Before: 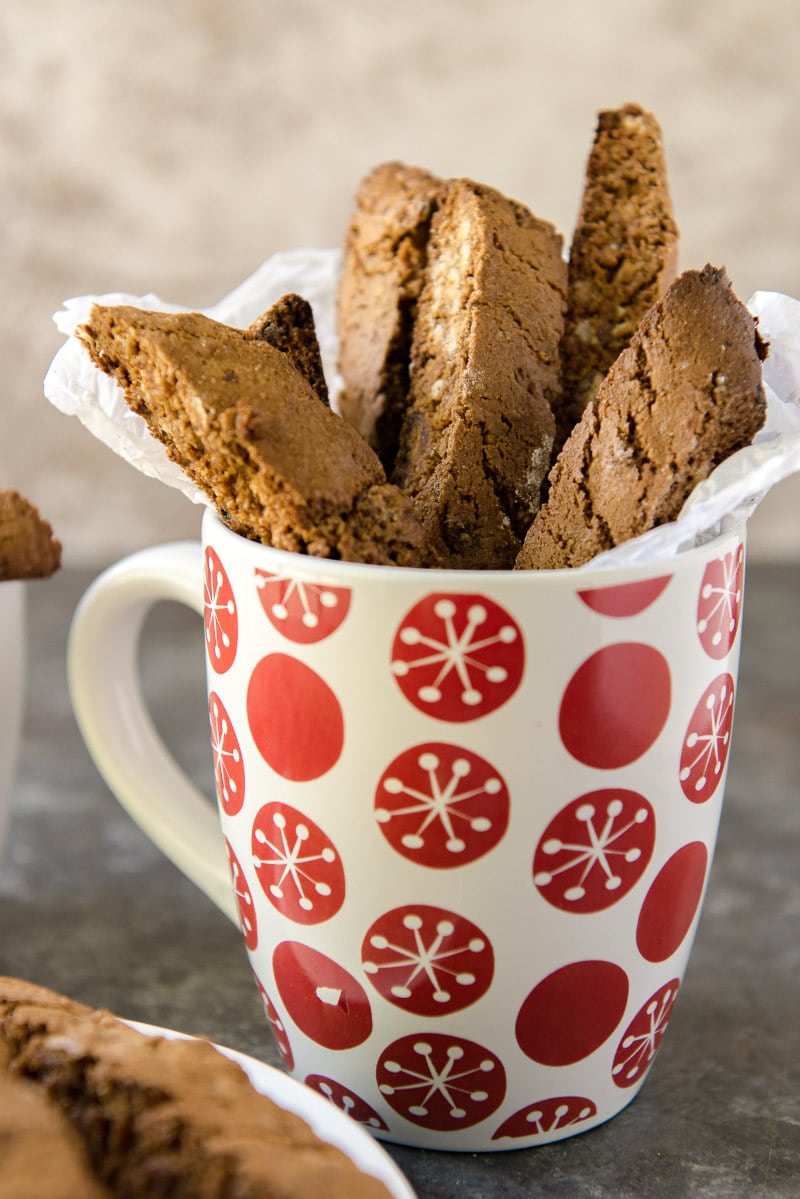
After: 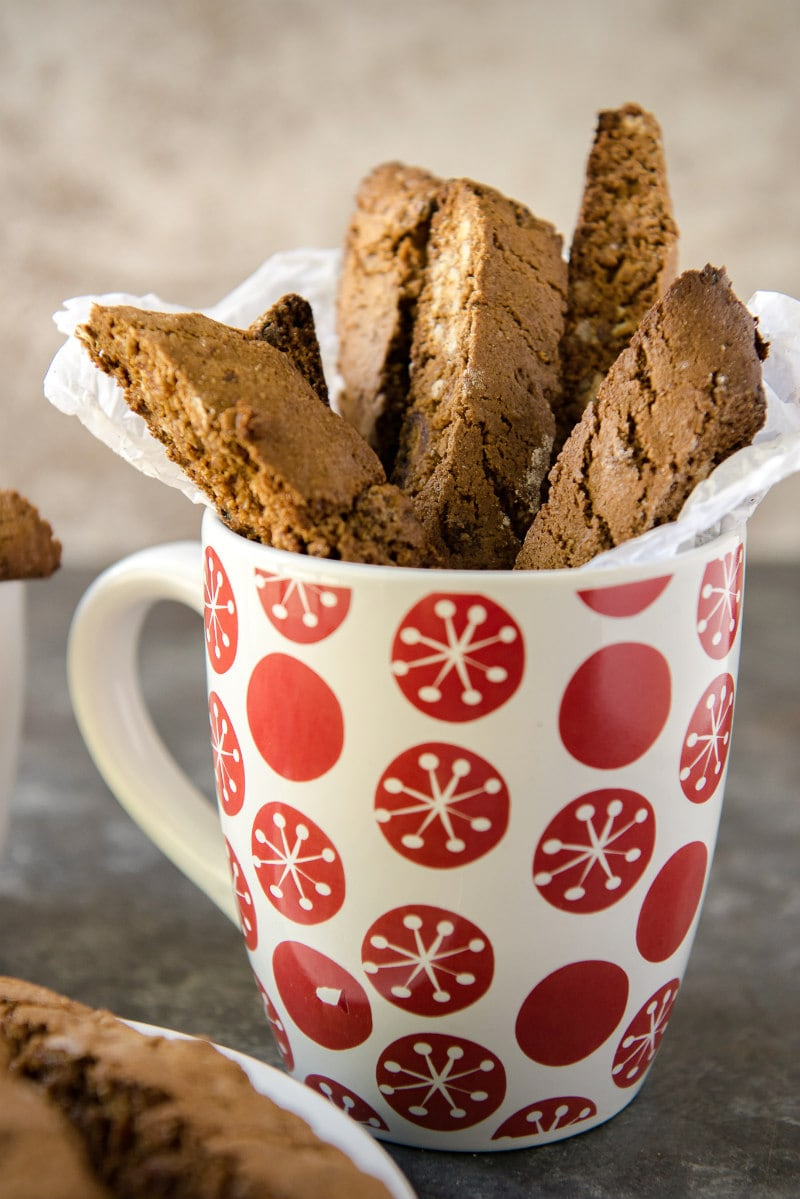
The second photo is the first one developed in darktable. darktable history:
vignetting: fall-off start 97.75%, fall-off radius 100.65%, brightness -0.602, saturation -0.003, center (-0.032, -0.041), width/height ratio 1.362
